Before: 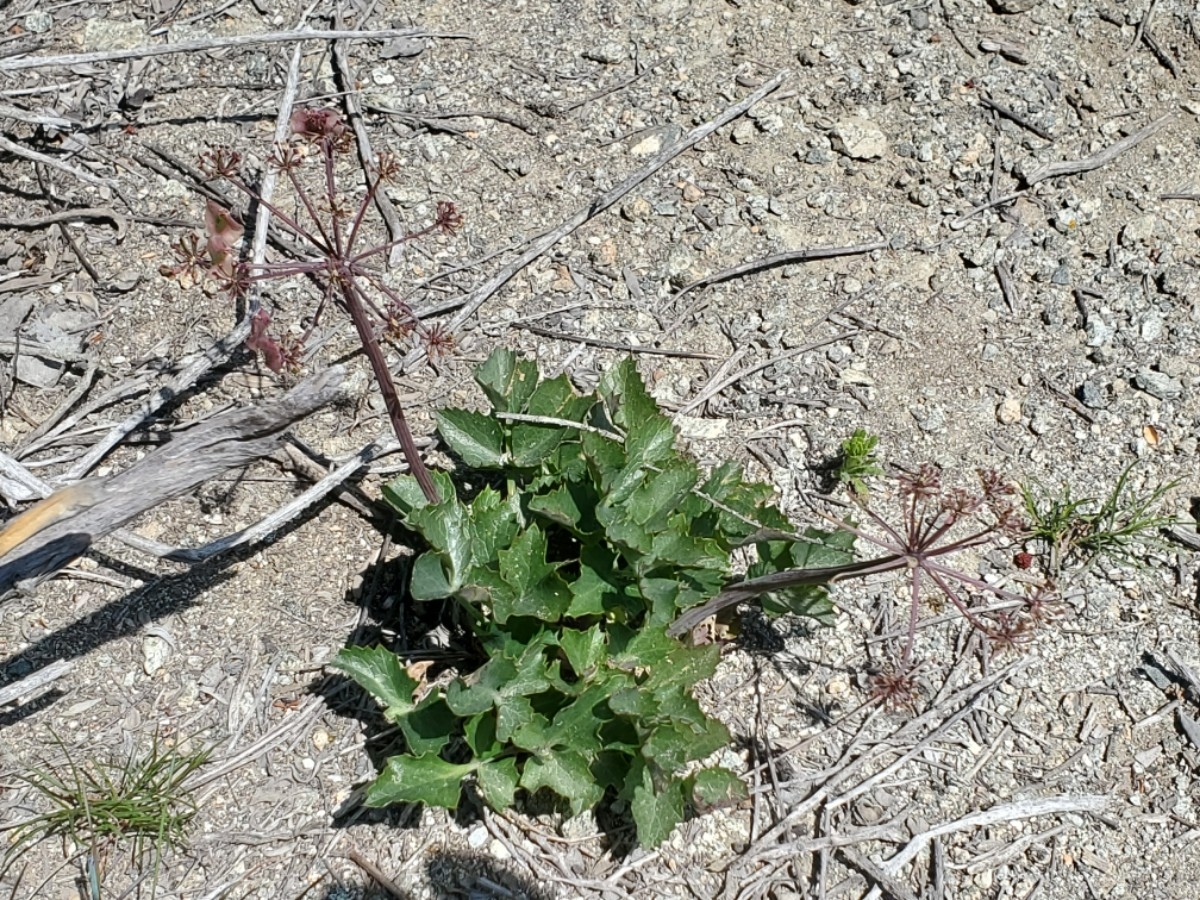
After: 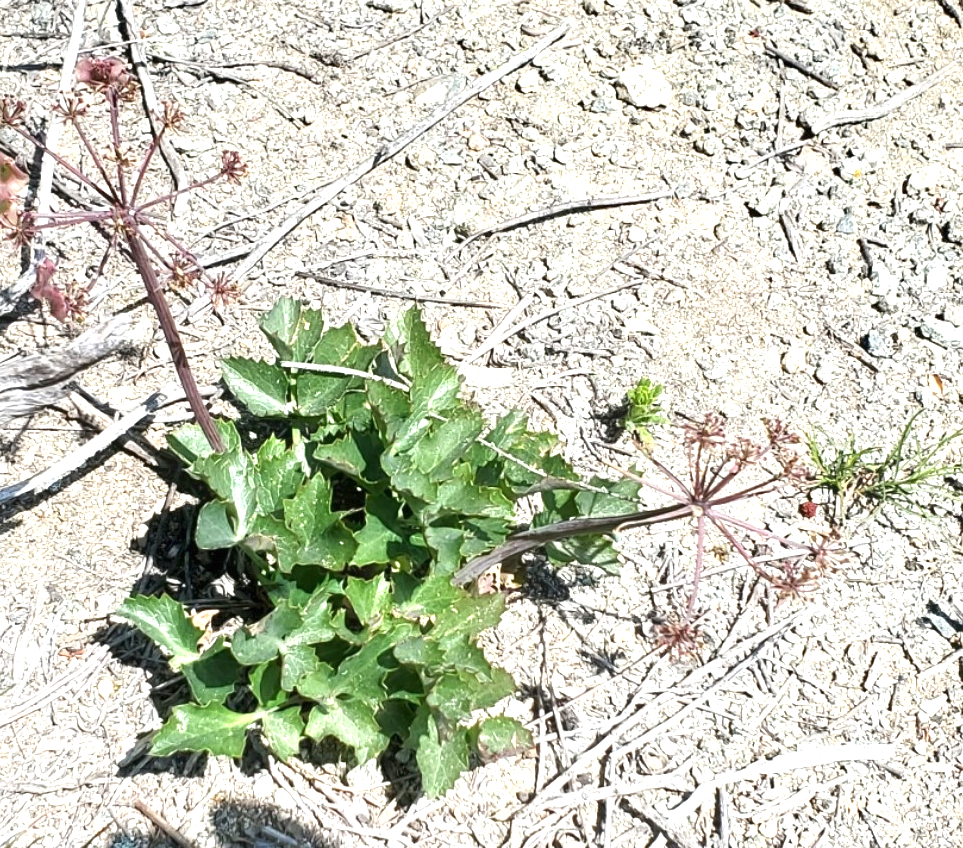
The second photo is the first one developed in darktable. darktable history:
crop and rotate: left 17.959%, top 5.771%, right 1.742%
exposure: black level correction 0, exposure 1.2 EV, compensate exposure bias true, compensate highlight preservation false
